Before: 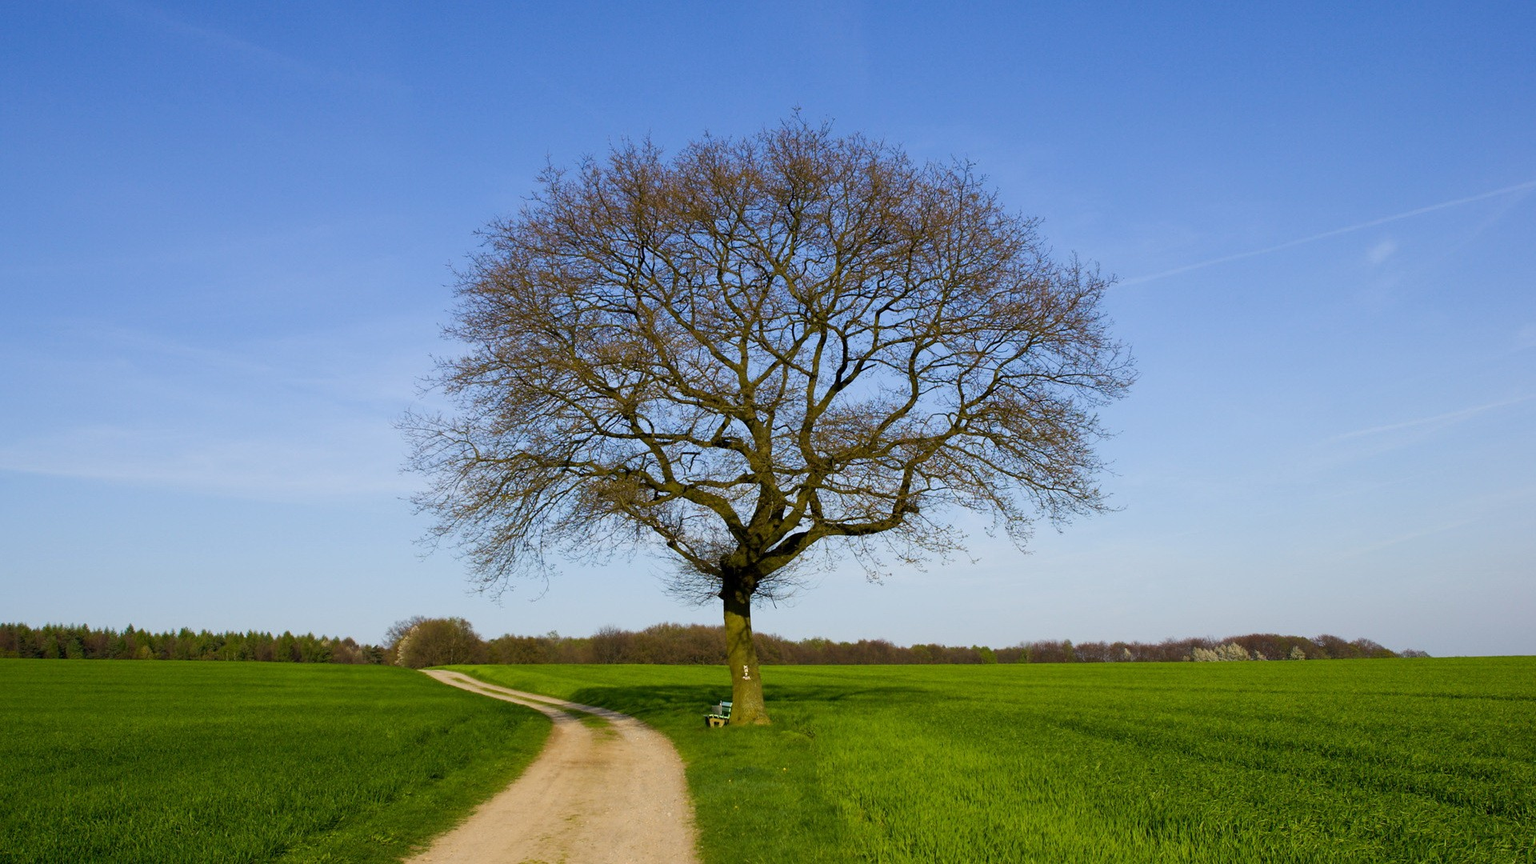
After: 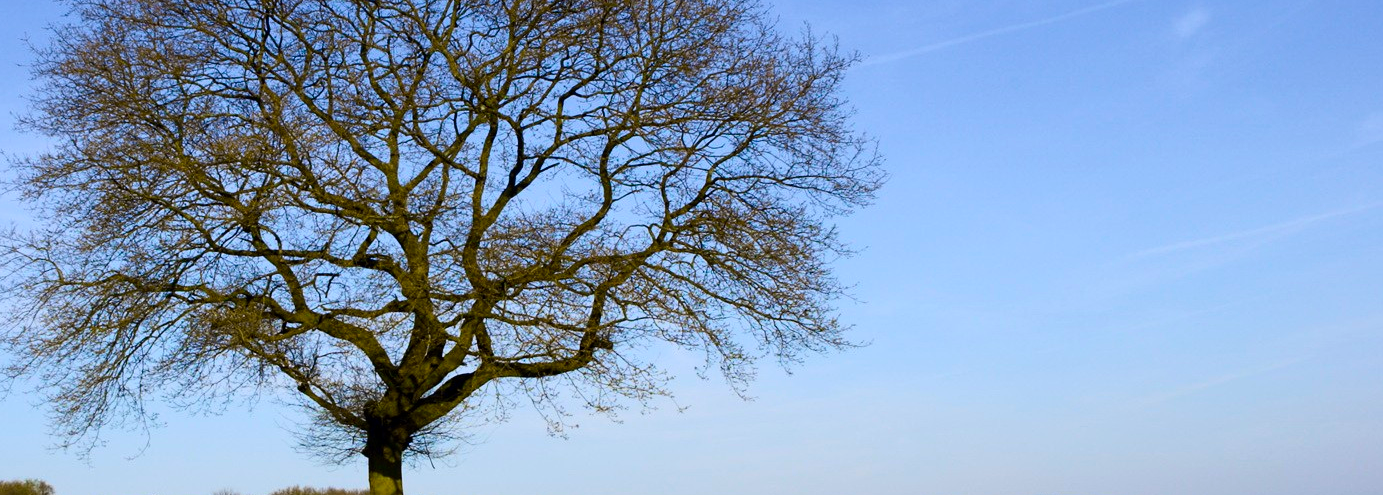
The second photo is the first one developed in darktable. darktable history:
crop and rotate: left 27.938%, top 27.046%, bottom 27.046%
local contrast: highlights 100%, shadows 100%, detail 120%, midtone range 0.2
tone curve: curves: ch0 [(0, 0.011) (0.139, 0.106) (0.295, 0.271) (0.499, 0.523) (0.739, 0.782) (0.857, 0.879) (1, 0.967)]; ch1 [(0, 0) (0.272, 0.249) (0.388, 0.385) (0.469, 0.456) (0.495, 0.497) (0.524, 0.518) (0.602, 0.623) (0.725, 0.779) (1, 1)]; ch2 [(0, 0) (0.125, 0.089) (0.353, 0.329) (0.443, 0.408) (0.502, 0.499) (0.548, 0.549) (0.608, 0.635) (1, 1)], color space Lab, independent channels, preserve colors none
